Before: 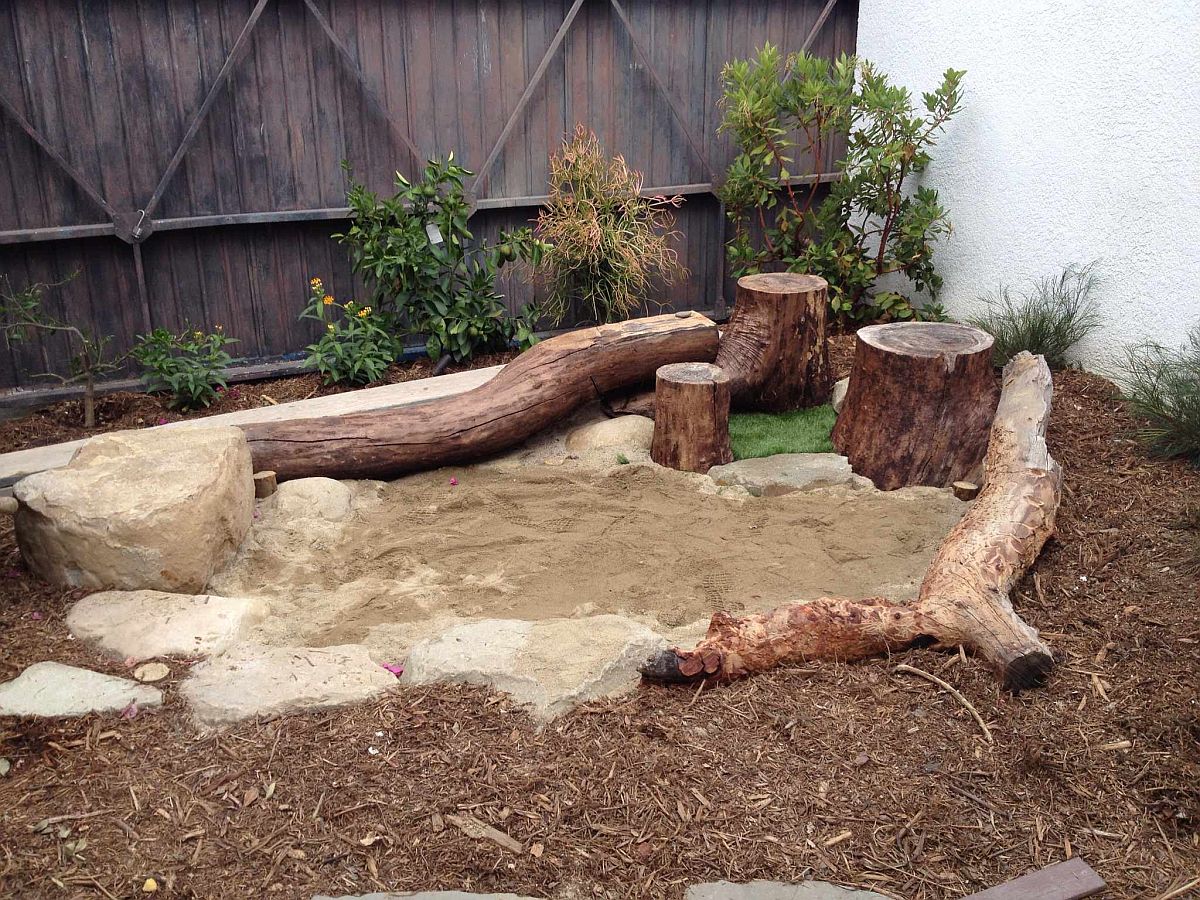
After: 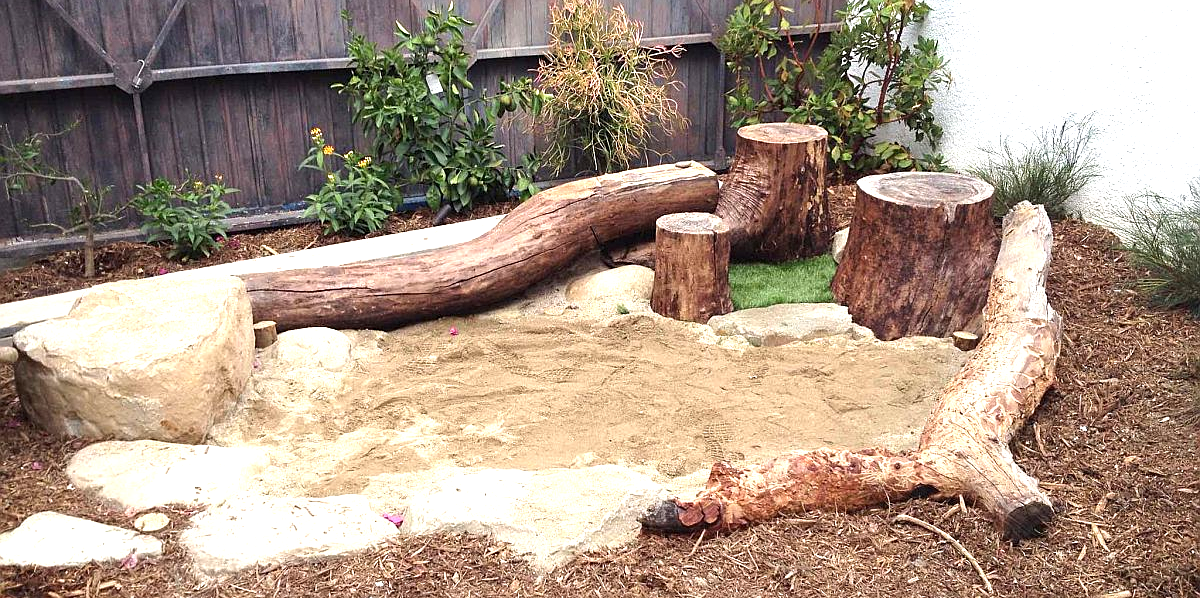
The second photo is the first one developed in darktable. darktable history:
crop: top 16.753%, bottom 16.778%
sharpen: amount 0.215
exposure: black level correction 0, exposure 1.001 EV, compensate highlight preservation false
